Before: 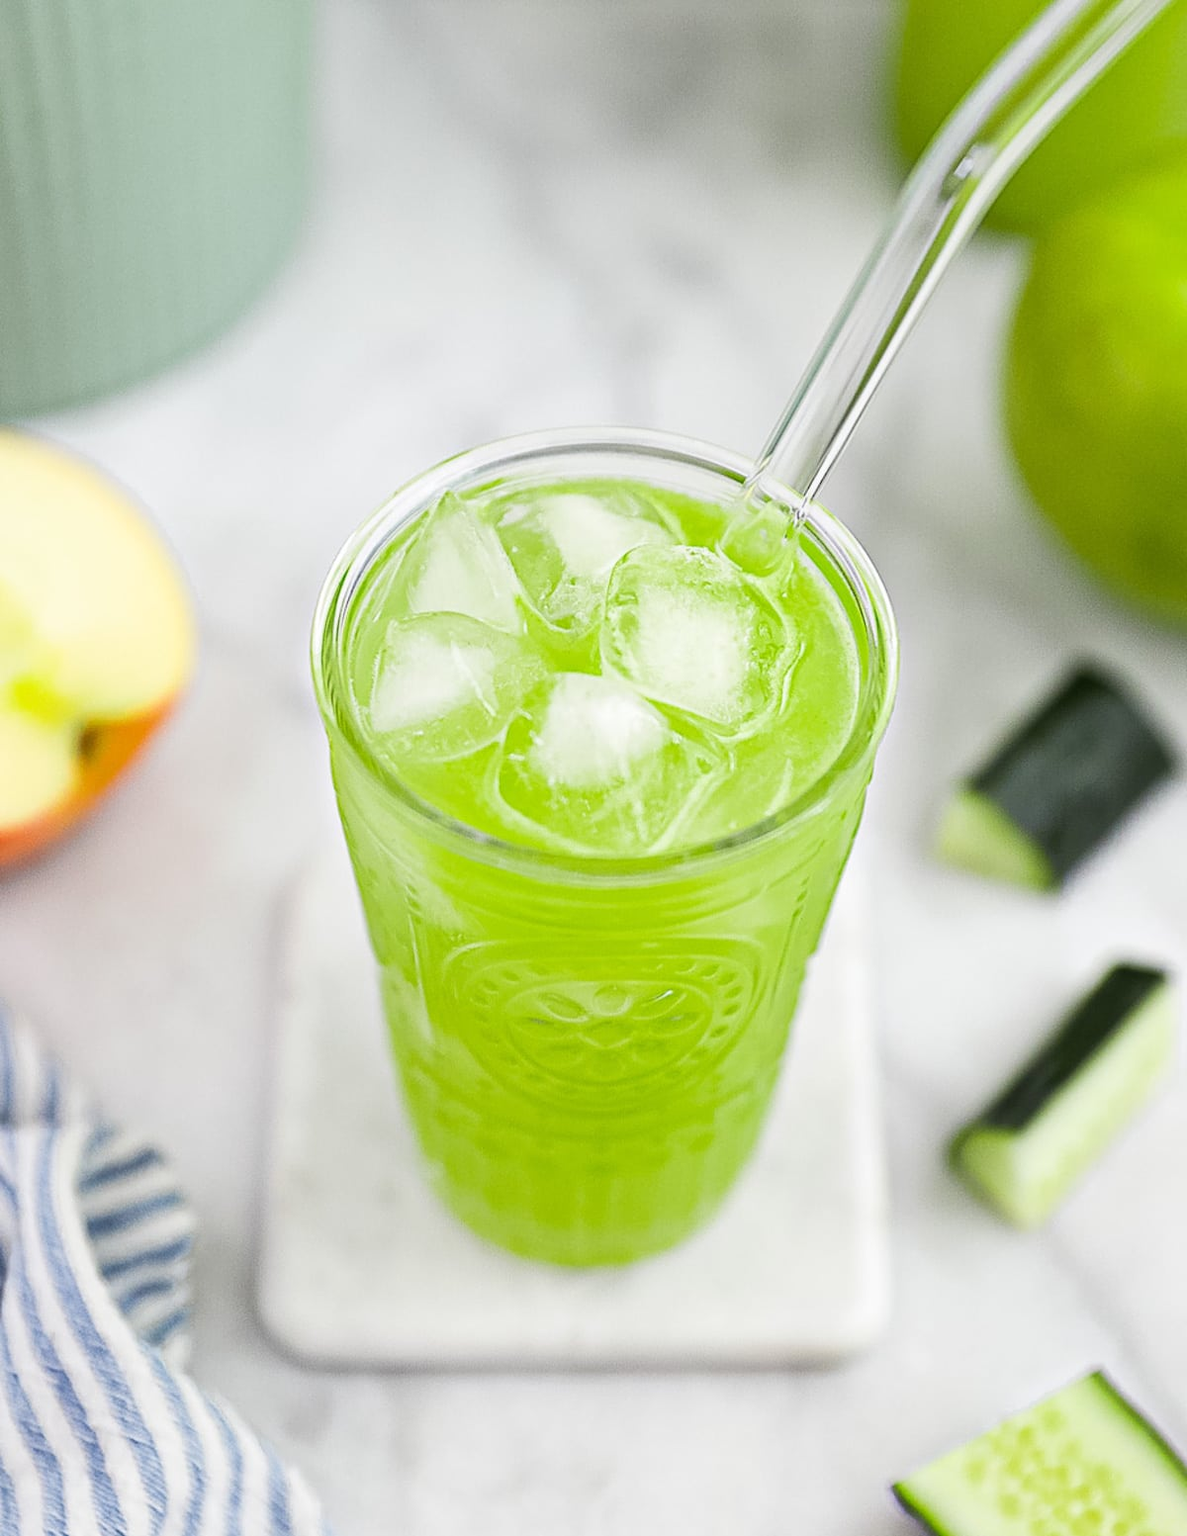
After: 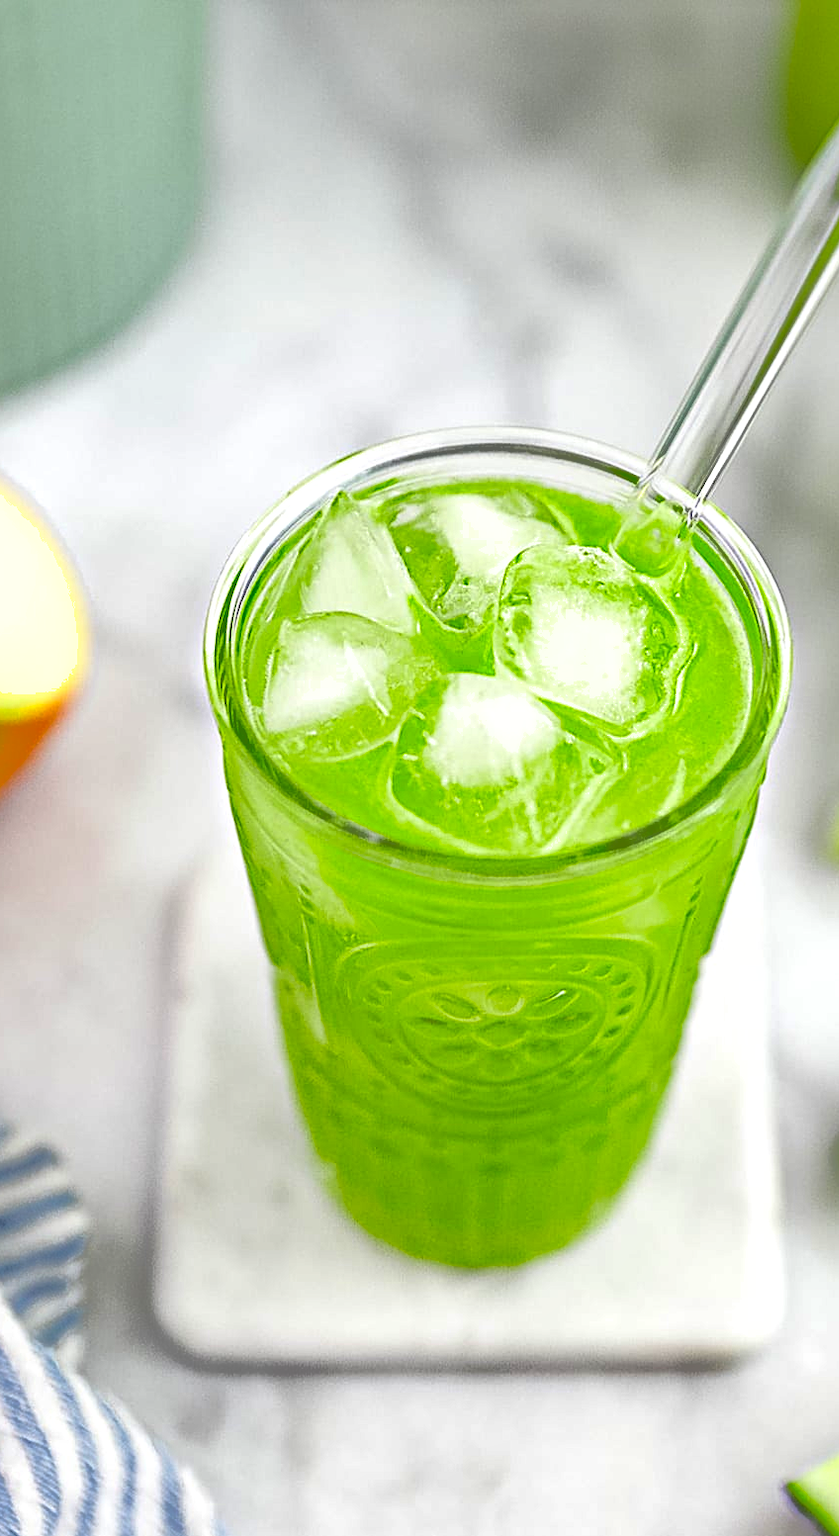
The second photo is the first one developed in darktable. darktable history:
crop and rotate: left 9.061%, right 20.142%
exposure: exposure 0.217 EV, compensate highlight preservation false
contrast brightness saturation: contrast 0.15, brightness -0.01, saturation 0.1
shadows and highlights: shadows 40, highlights -60
